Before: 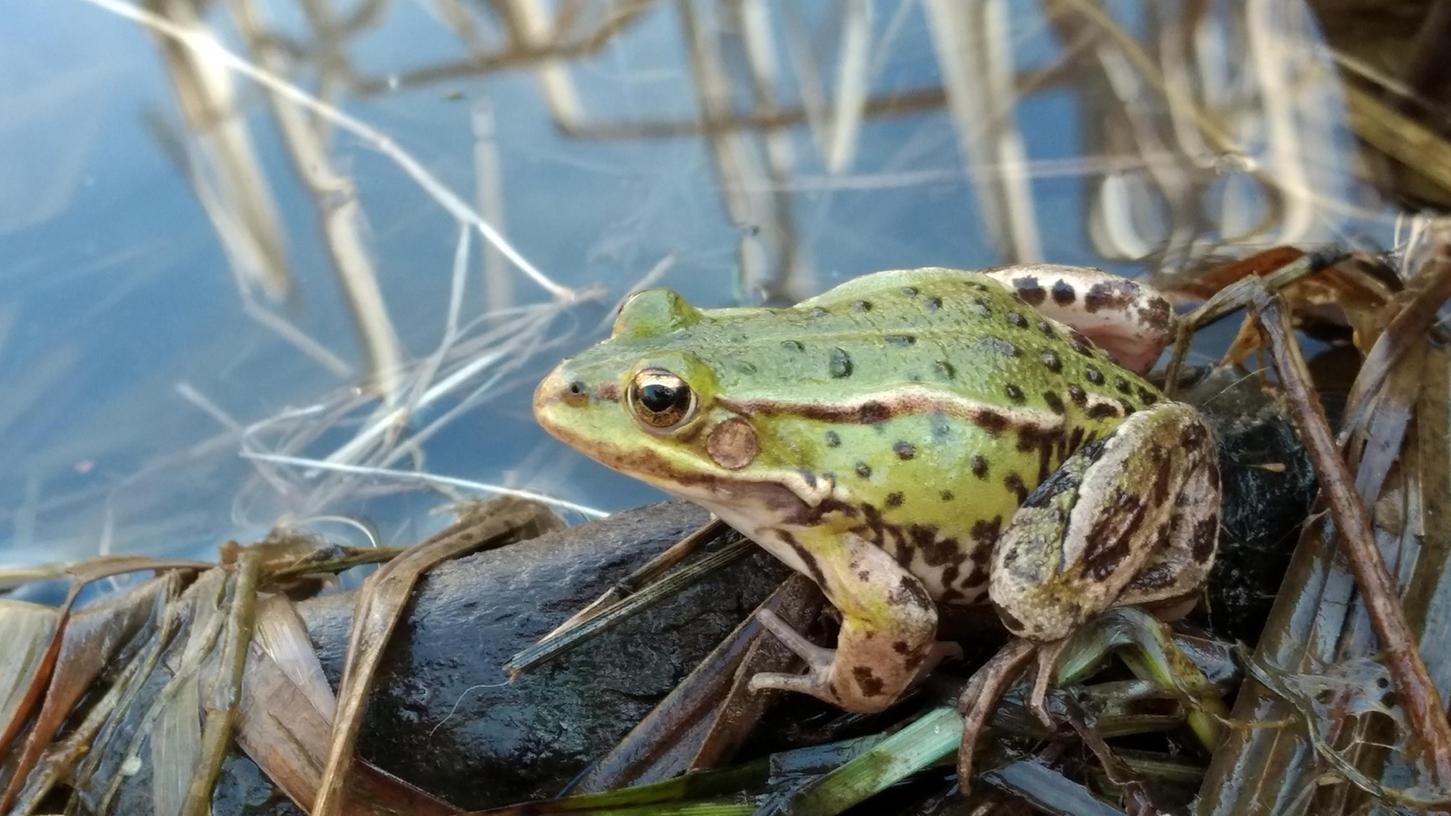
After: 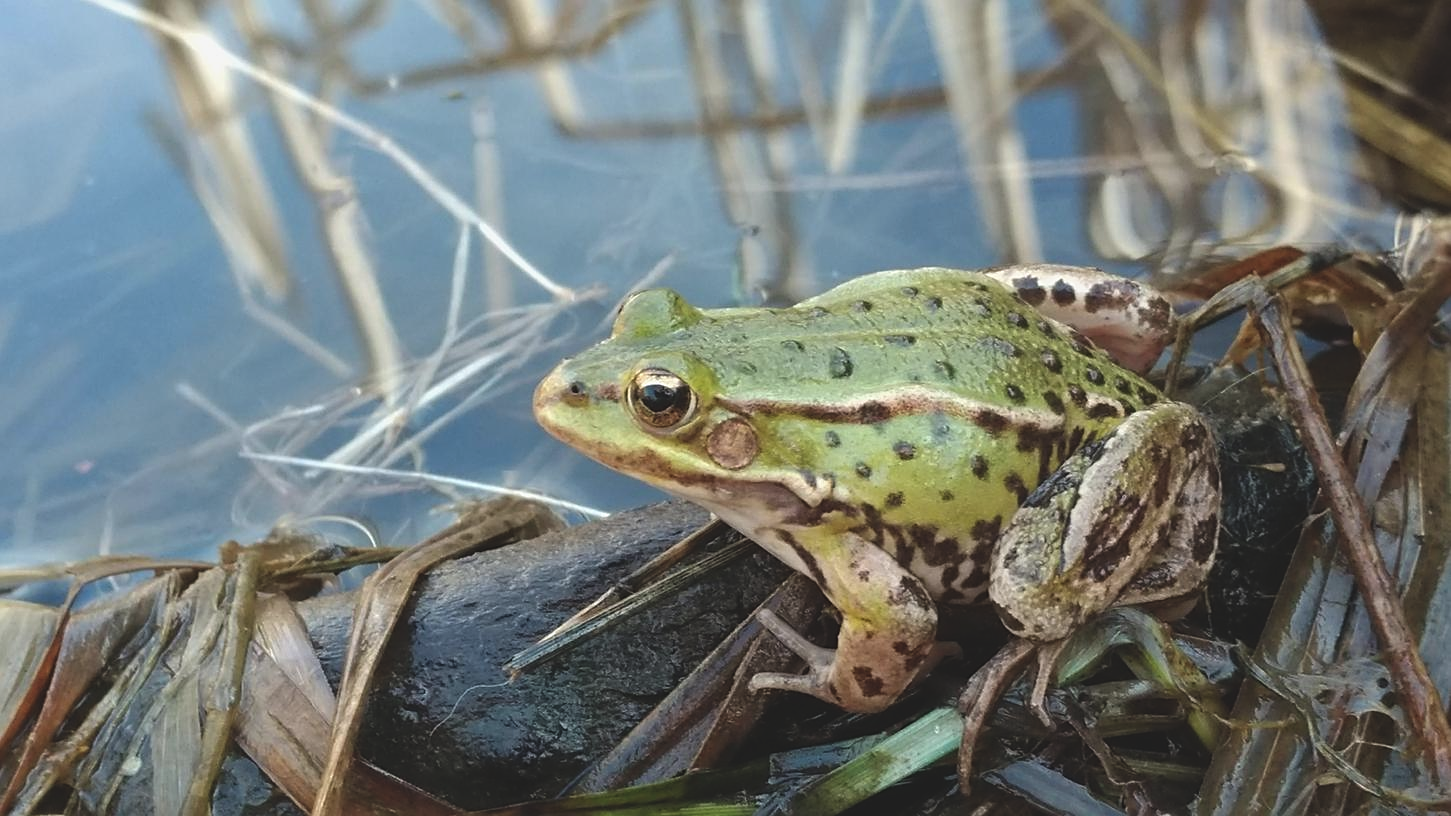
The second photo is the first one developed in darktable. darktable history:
exposure: black level correction -0.015, exposure -0.127 EV, compensate exposure bias true, compensate highlight preservation false
sharpen: on, module defaults
contrast brightness saturation: saturation -0.029
